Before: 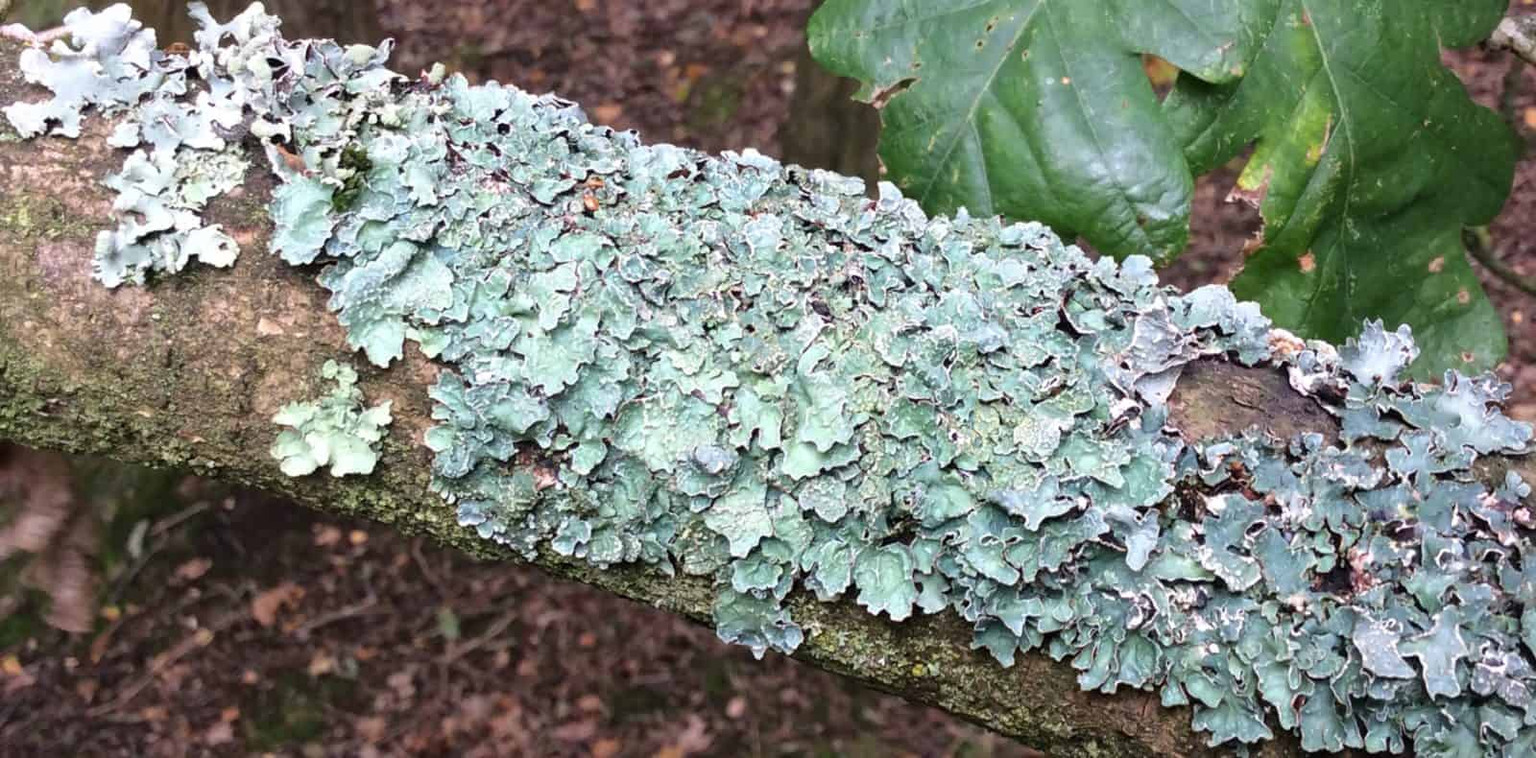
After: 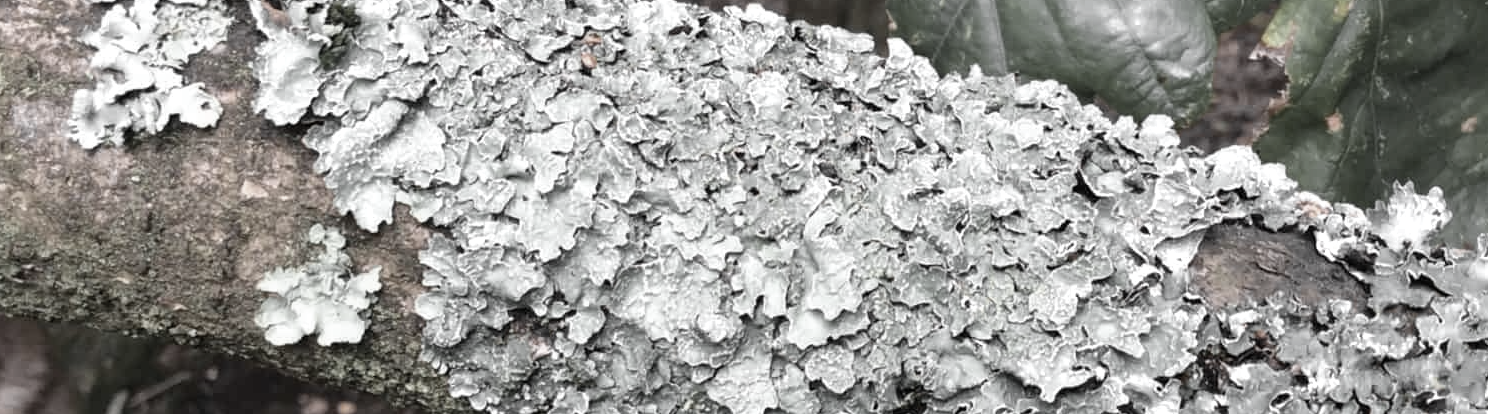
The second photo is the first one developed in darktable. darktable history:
crop: left 1.744%, top 19.225%, right 5.069%, bottom 28.357%
color zones: curves: ch0 [(0, 0.613) (0.01, 0.613) (0.245, 0.448) (0.498, 0.529) (0.642, 0.665) (0.879, 0.777) (0.99, 0.613)]; ch1 [(0, 0.035) (0.121, 0.189) (0.259, 0.197) (0.415, 0.061) (0.589, 0.022) (0.732, 0.022) (0.857, 0.026) (0.991, 0.053)]
